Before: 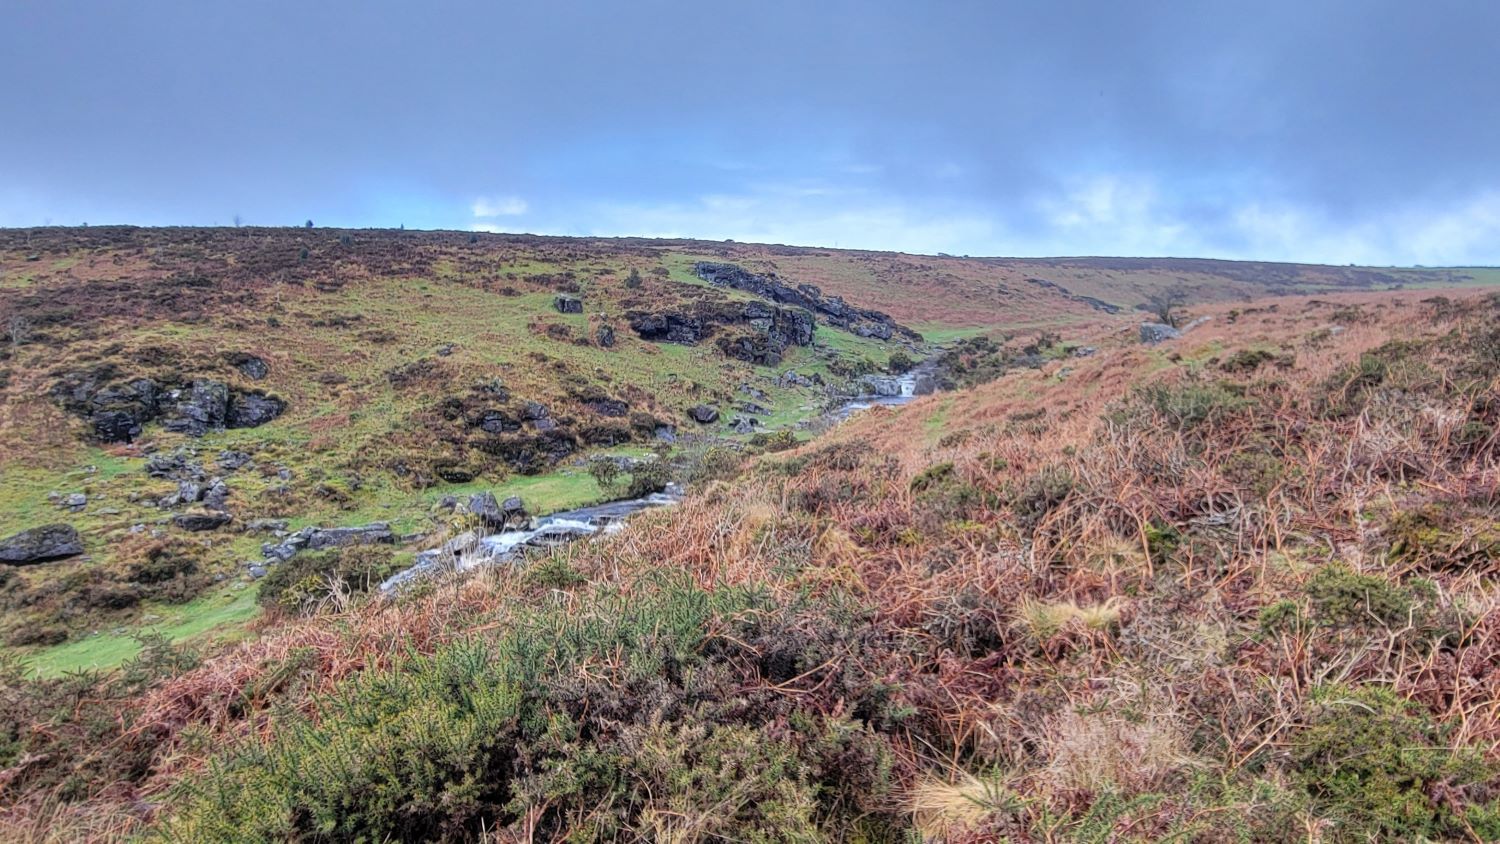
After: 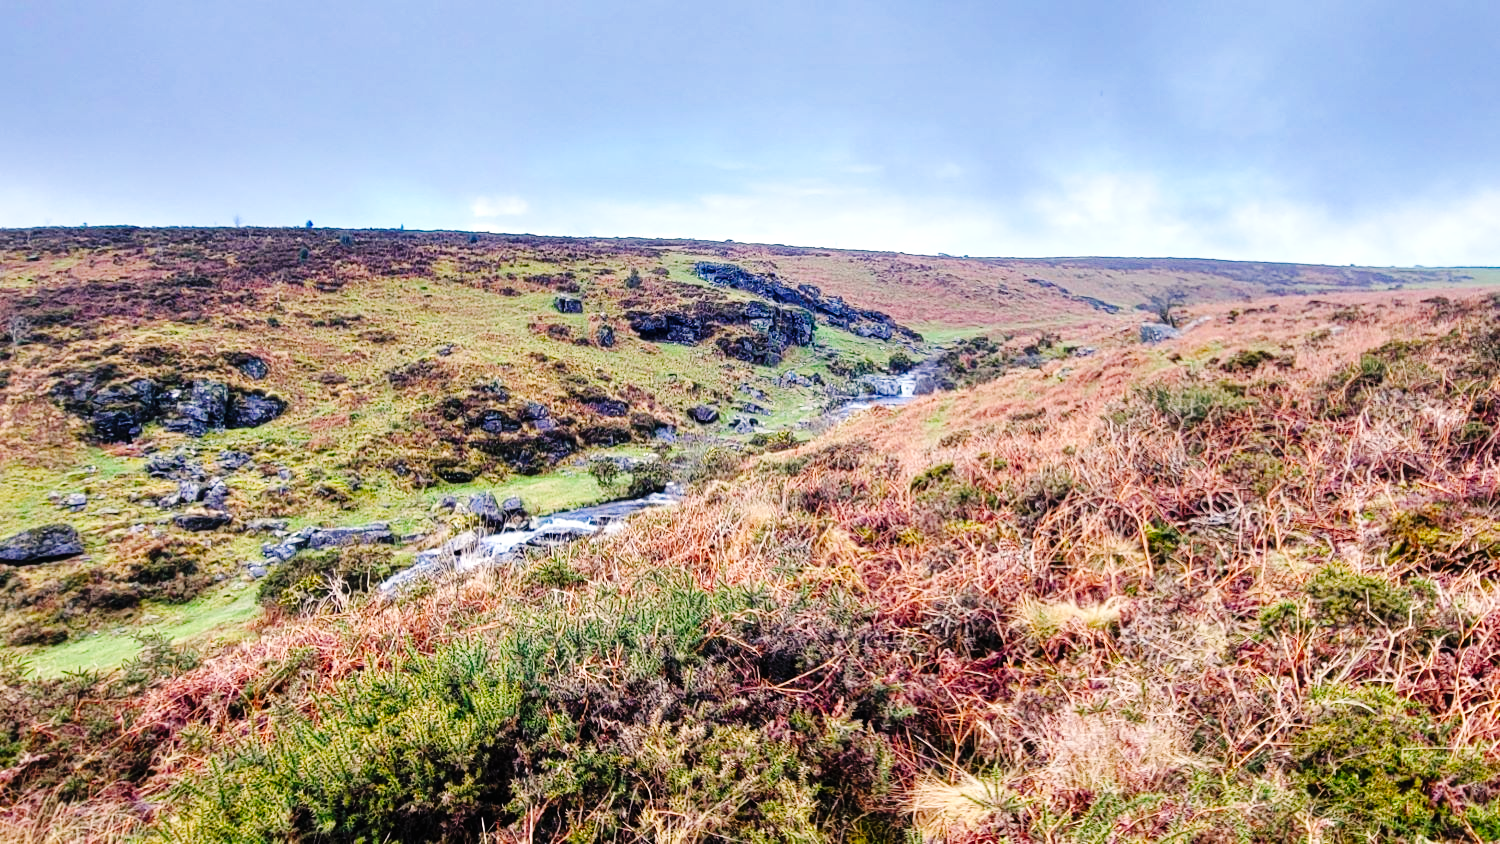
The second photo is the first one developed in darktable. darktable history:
base curve: curves: ch0 [(0, 0) (0.036, 0.025) (0.121, 0.166) (0.206, 0.329) (0.605, 0.79) (1, 1)], preserve colors none
color balance rgb: shadows lift › chroma 1%, shadows lift › hue 217.2°, power › hue 310.8°, highlights gain › chroma 2%, highlights gain › hue 44.4°, global offset › luminance 0.25%, global offset › hue 171.6°, perceptual saturation grading › global saturation 14.09%, perceptual saturation grading › highlights -30%, perceptual saturation grading › shadows 50.67%, global vibrance 25%, contrast 20%
